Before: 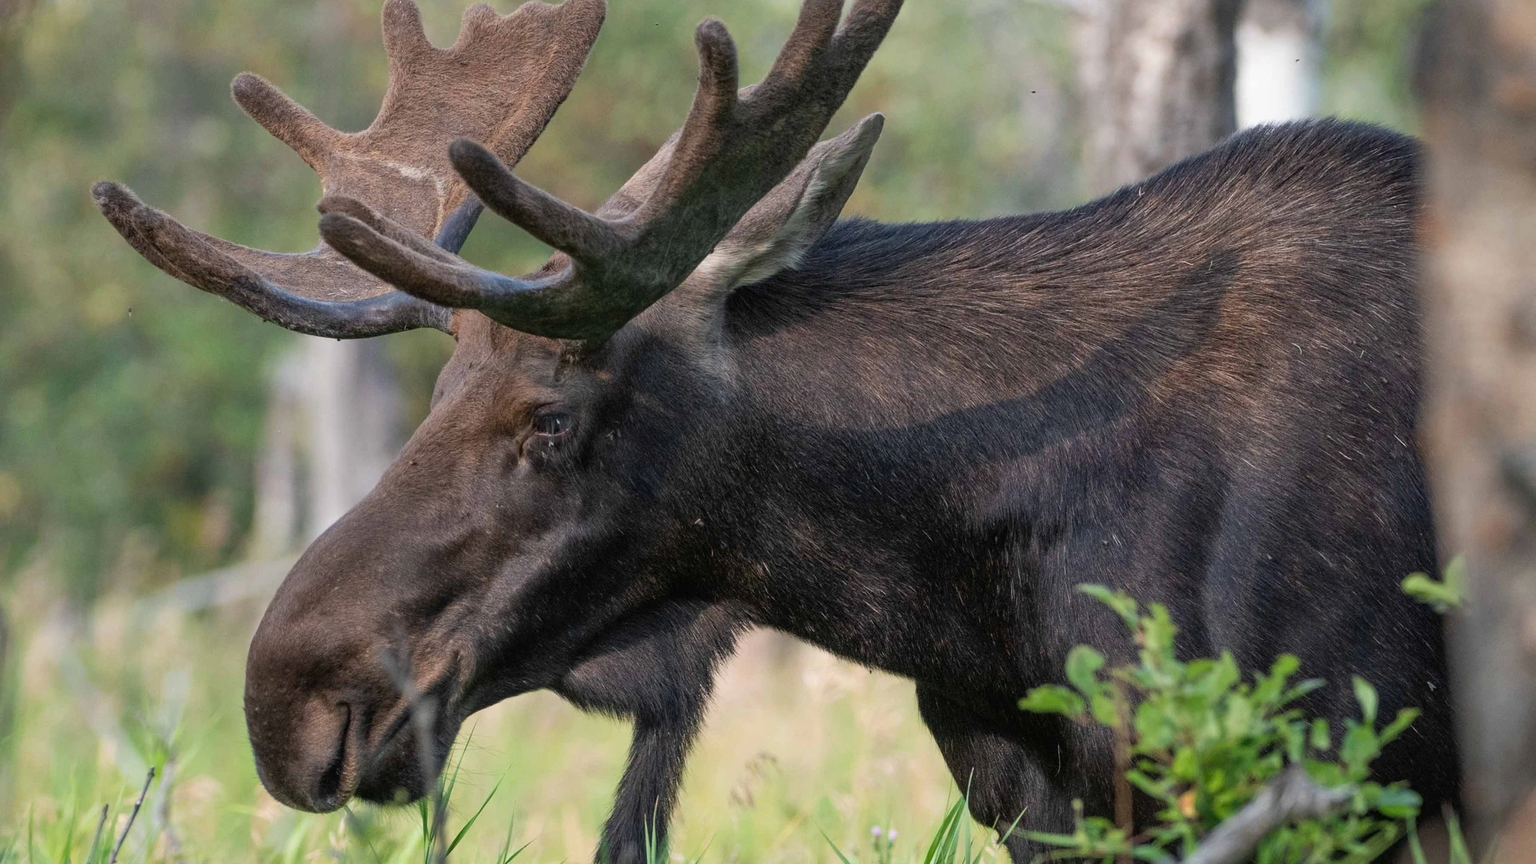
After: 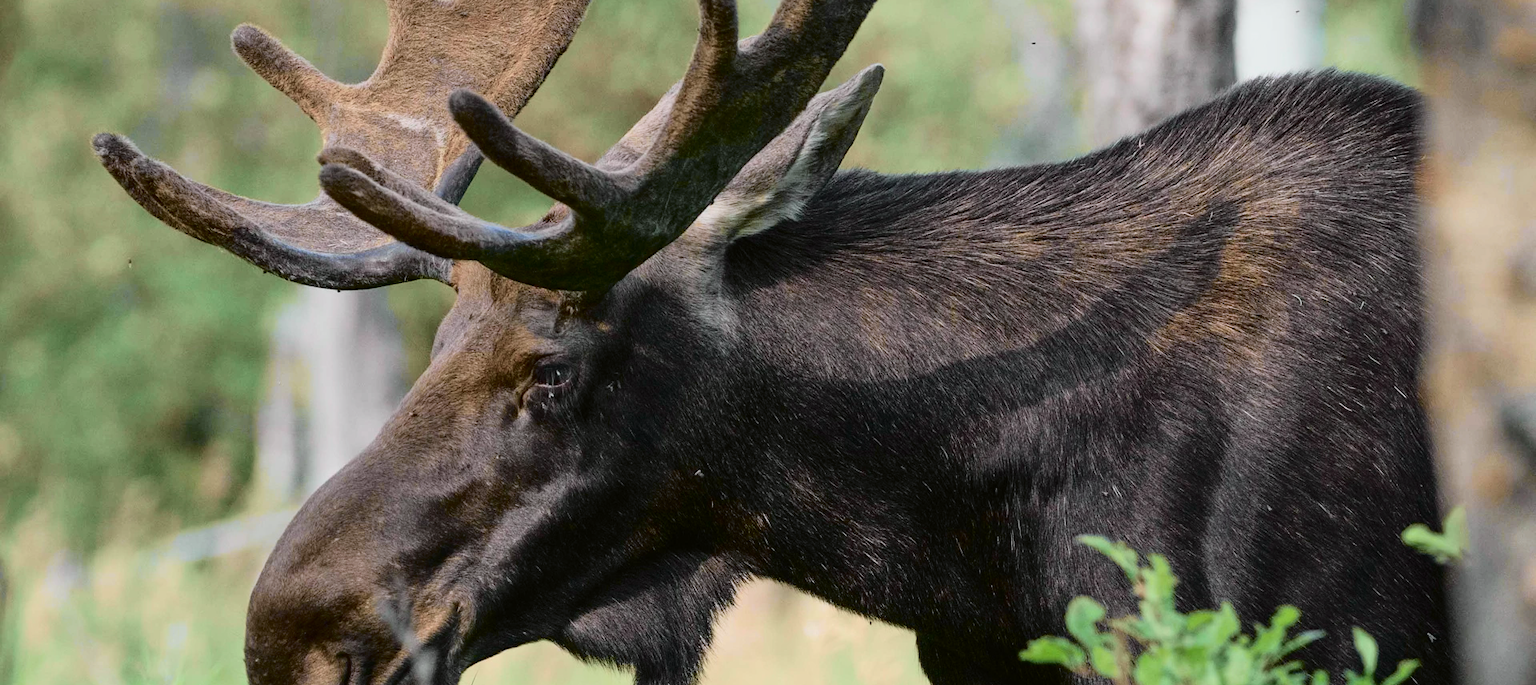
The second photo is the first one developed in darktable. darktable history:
crop and rotate: top 5.667%, bottom 14.937%
white balance: red 0.967, blue 1.049
tone curve: curves: ch0 [(0, 0.006) (0.184, 0.117) (0.405, 0.46) (0.456, 0.528) (0.634, 0.728) (0.877, 0.89) (0.984, 0.935)]; ch1 [(0, 0) (0.443, 0.43) (0.492, 0.489) (0.566, 0.579) (0.595, 0.625) (0.608, 0.667) (0.65, 0.729) (1, 1)]; ch2 [(0, 0) (0.33, 0.301) (0.421, 0.443) (0.447, 0.489) (0.495, 0.505) (0.537, 0.583) (0.586, 0.591) (0.663, 0.686) (1, 1)], color space Lab, independent channels, preserve colors none
